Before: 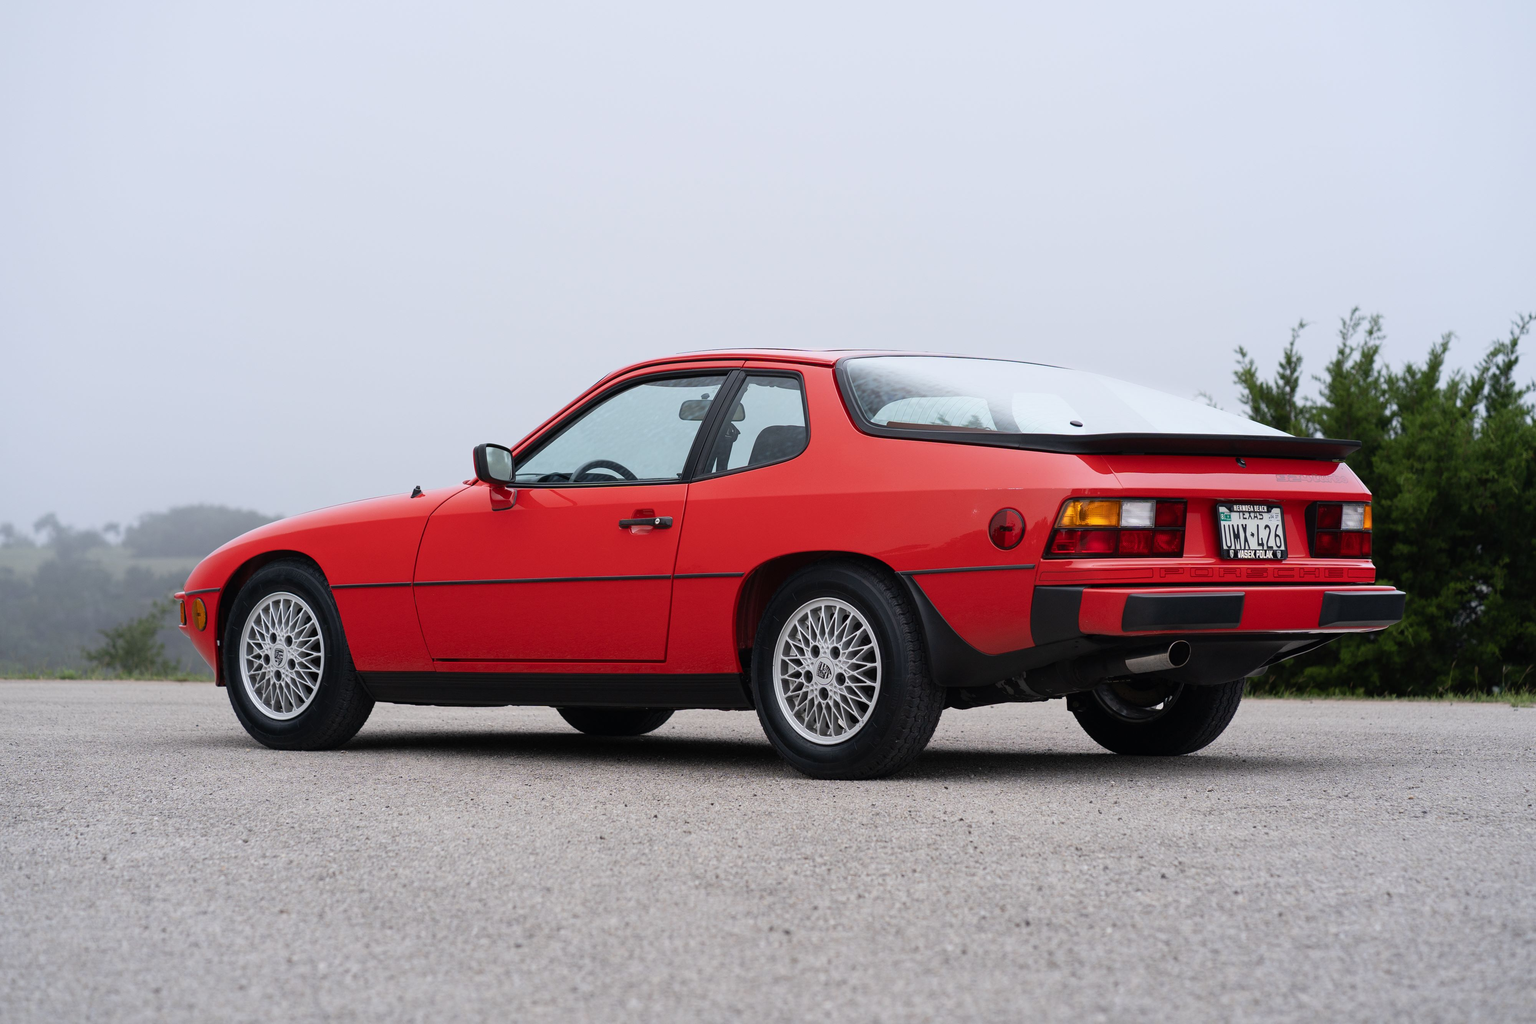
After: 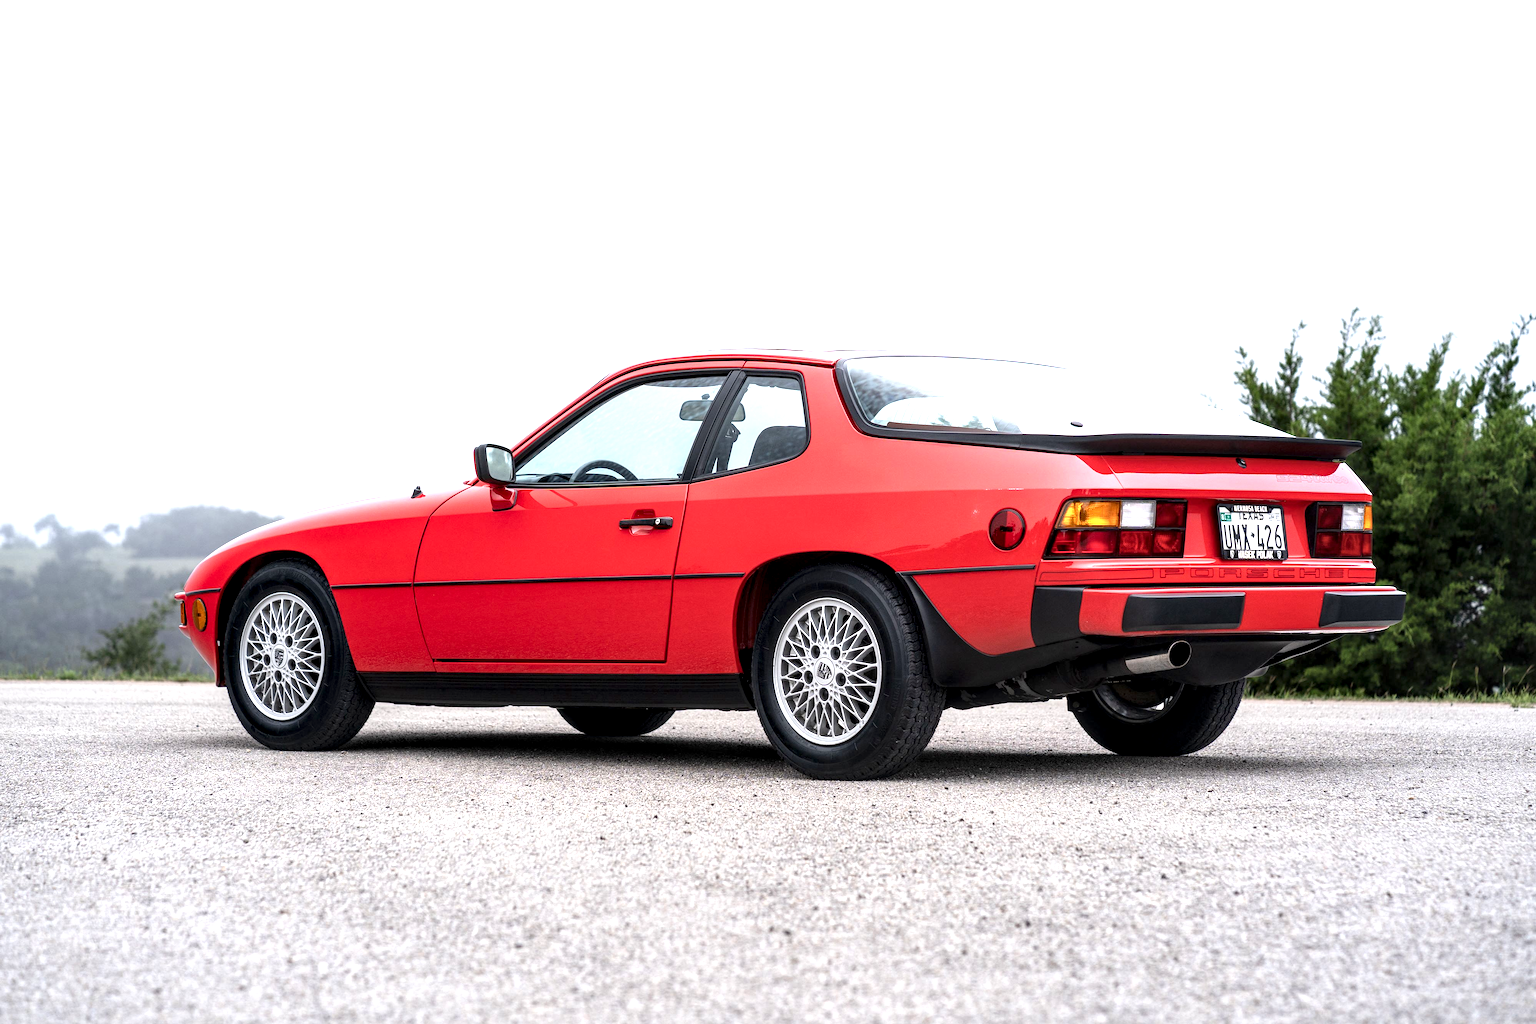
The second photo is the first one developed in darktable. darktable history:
exposure: exposure 1 EV, compensate highlight preservation false
local contrast: highlights 60%, shadows 63%, detail 160%
